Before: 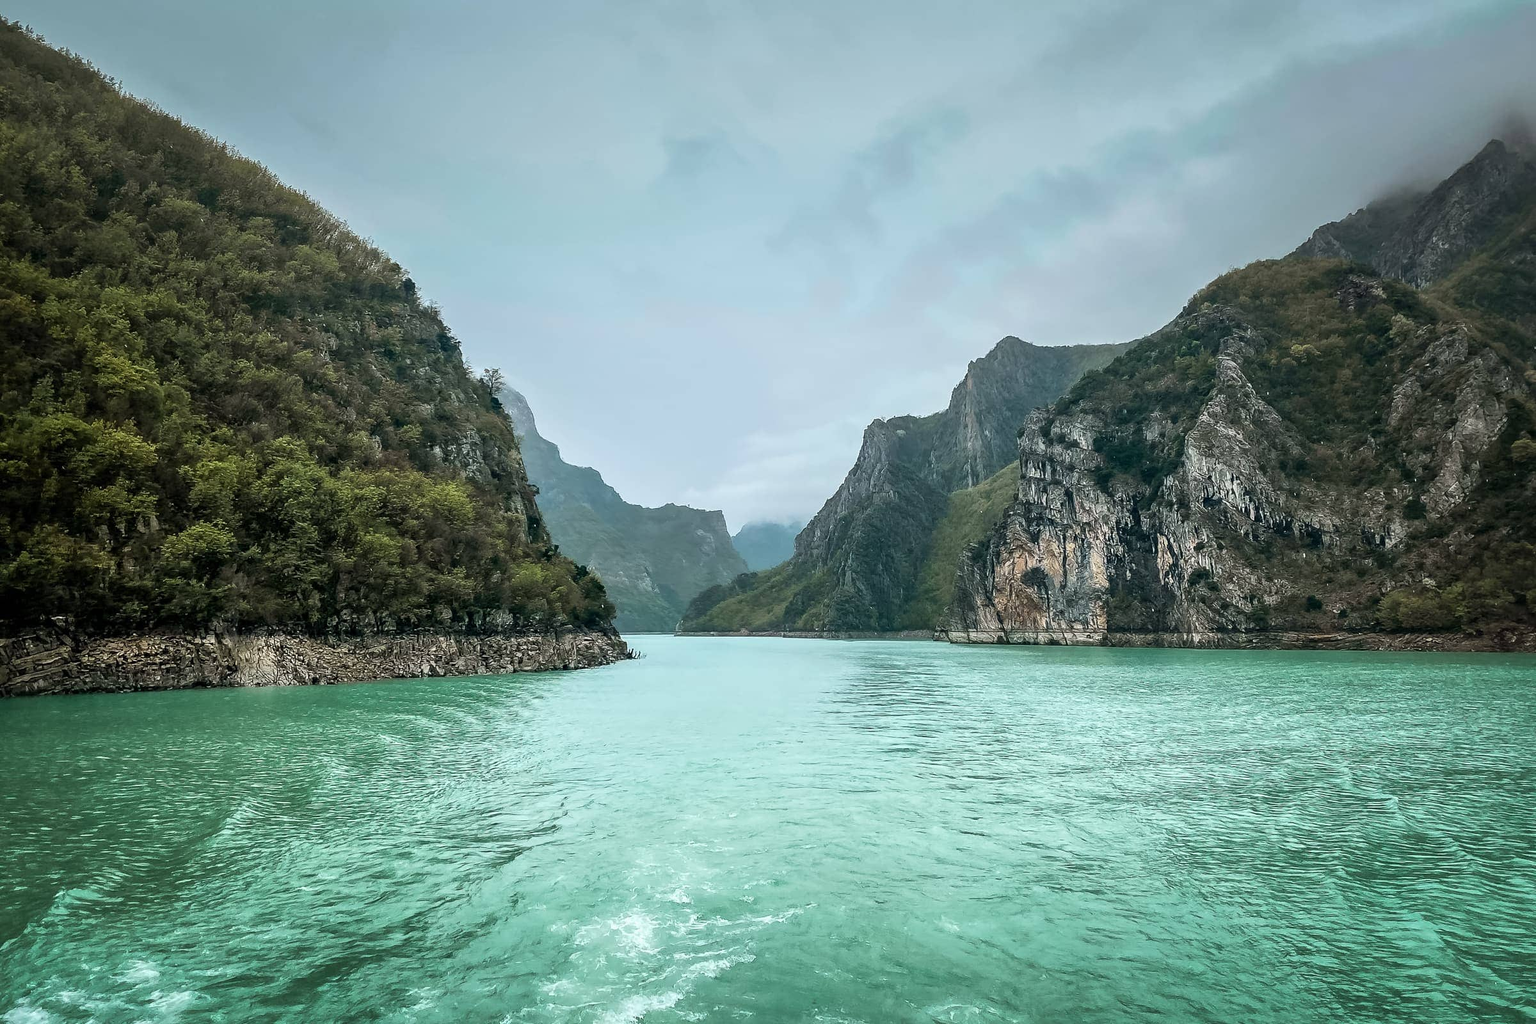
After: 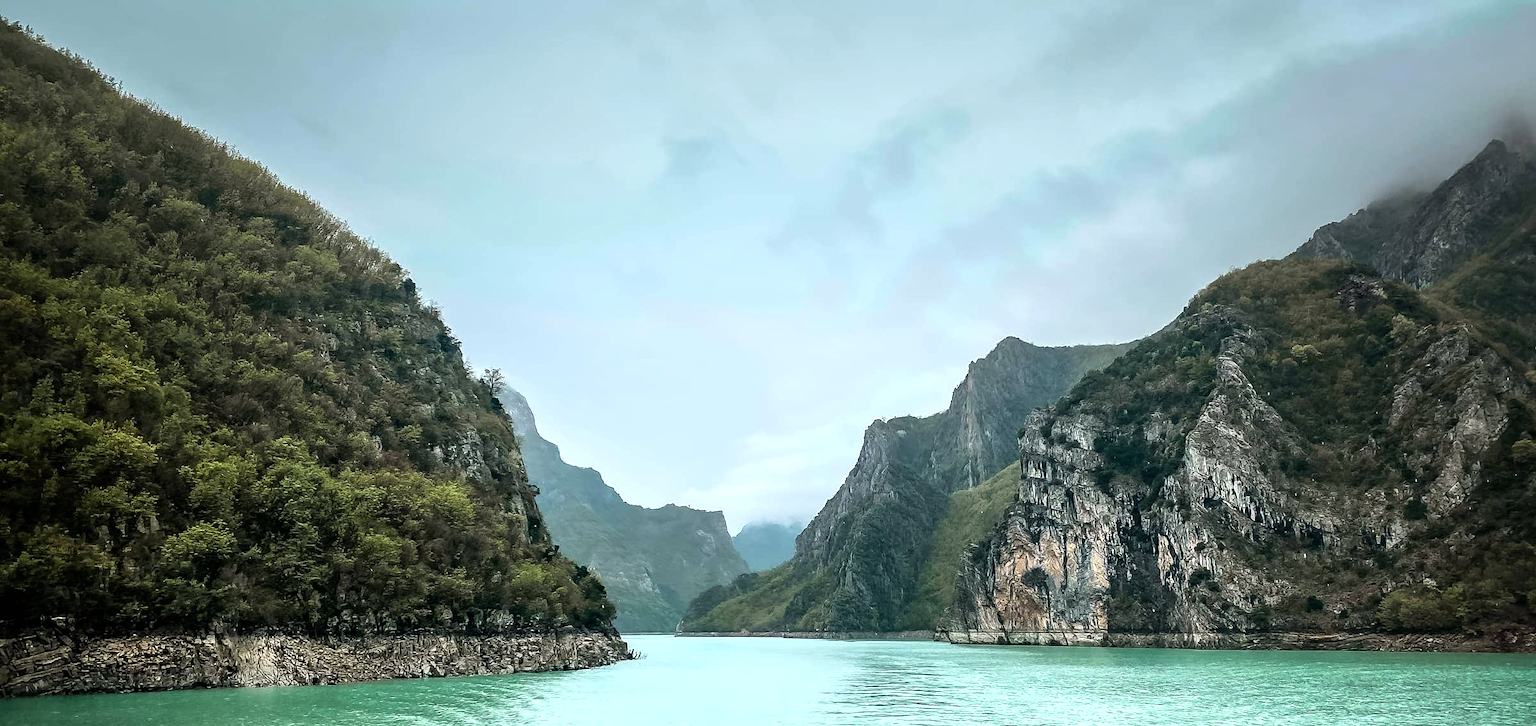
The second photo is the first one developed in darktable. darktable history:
crop: right 0%, bottom 29.049%
tone equalizer: -8 EV -0.39 EV, -7 EV -0.412 EV, -6 EV -0.301 EV, -5 EV -0.237 EV, -3 EV 0.243 EV, -2 EV 0.348 EV, -1 EV 0.407 EV, +0 EV 0.438 EV, mask exposure compensation -0.496 EV
